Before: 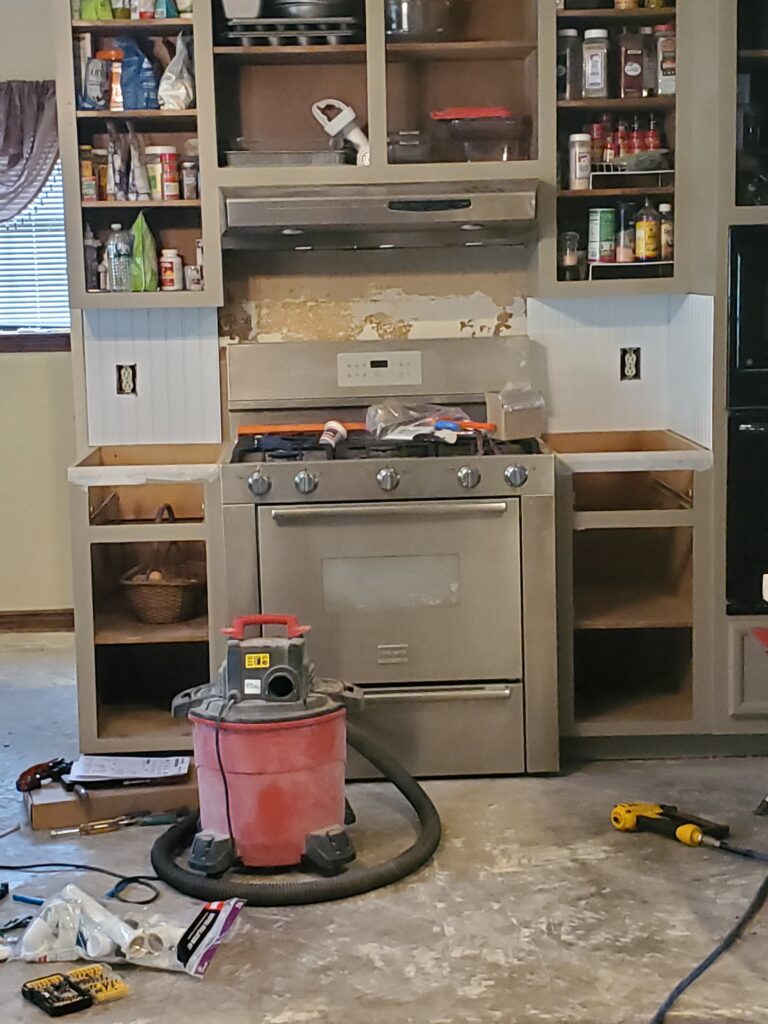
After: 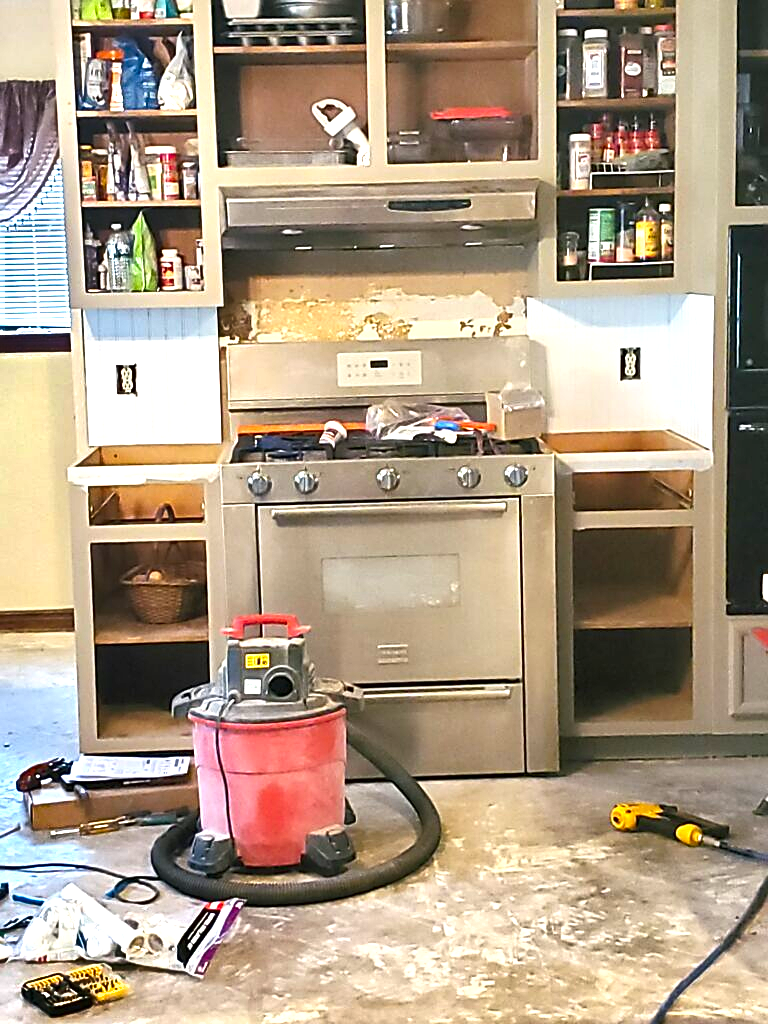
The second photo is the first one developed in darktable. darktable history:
shadows and highlights: shadows 60, soften with gaussian
contrast brightness saturation: saturation 0.18
exposure: black level correction 0, exposure 1.3 EV, compensate highlight preservation false
sharpen: on, module defaults
